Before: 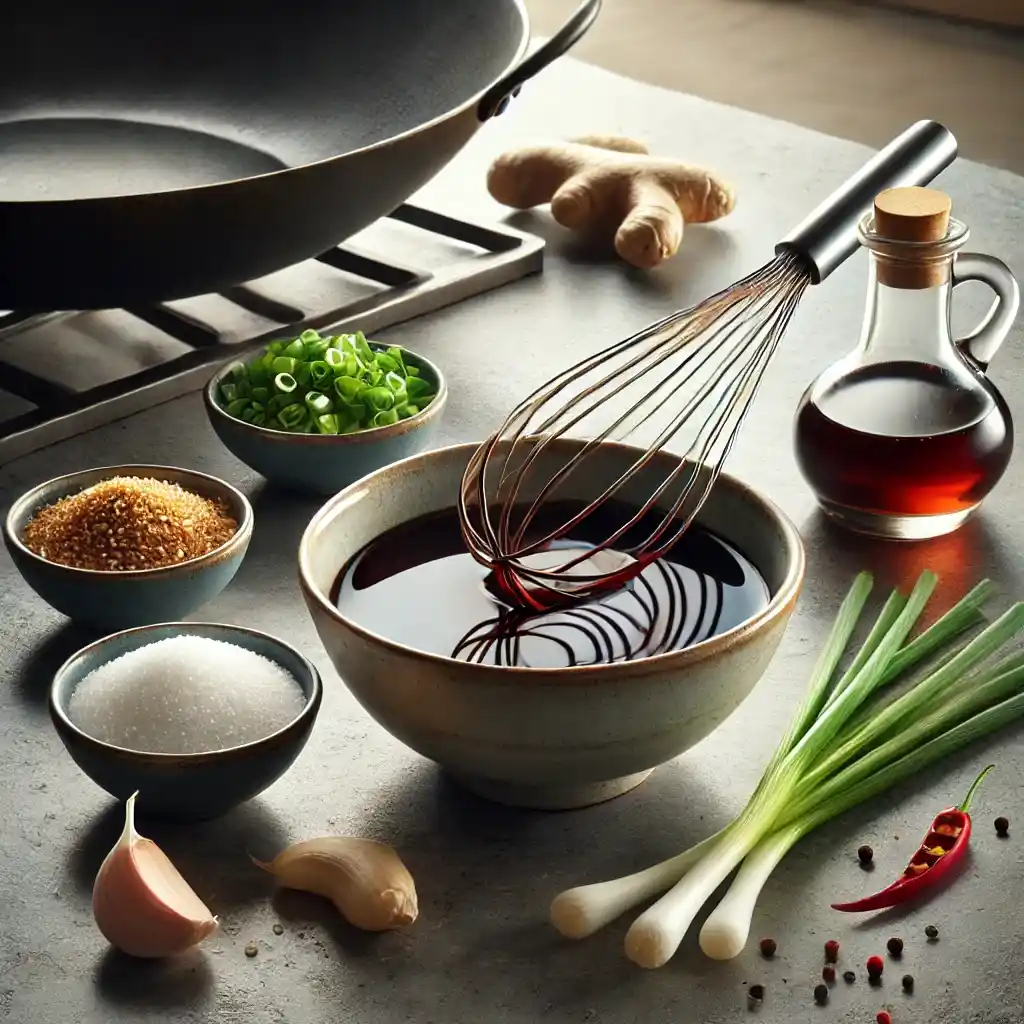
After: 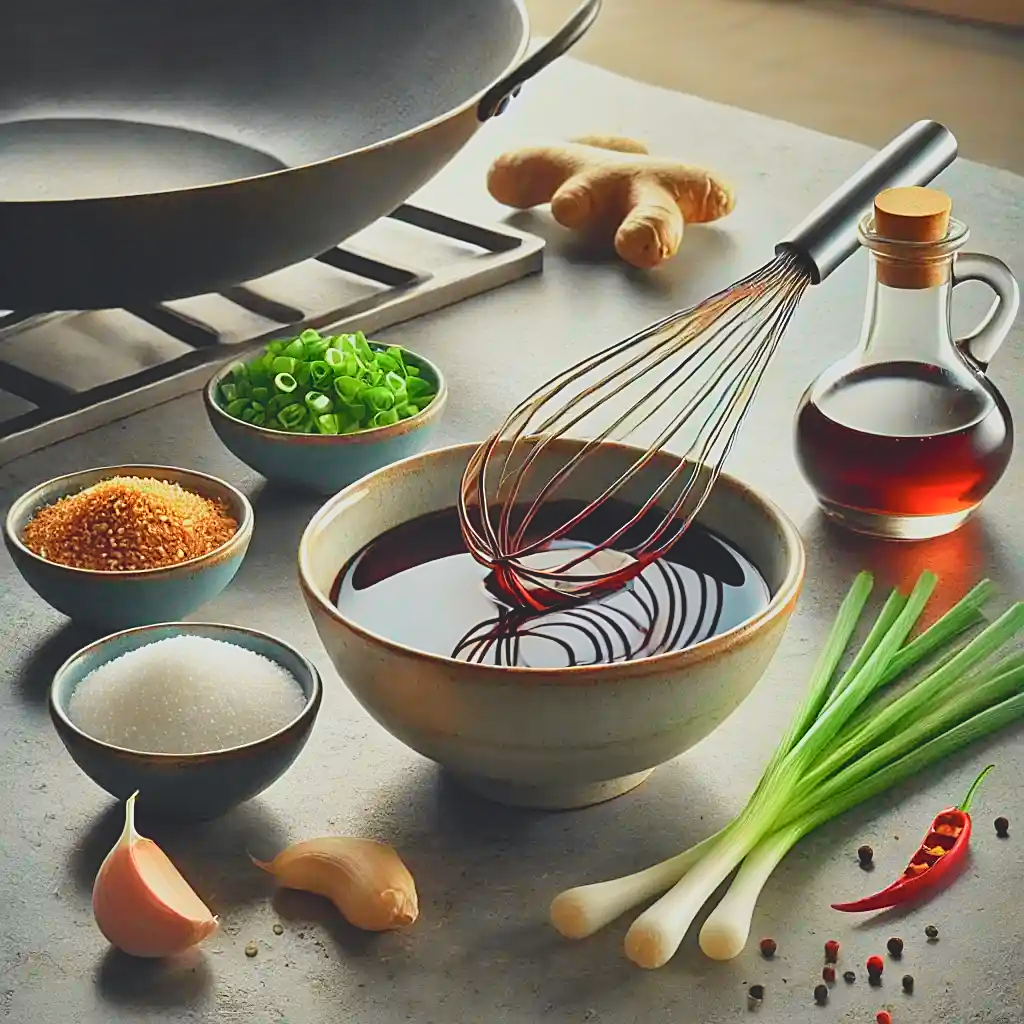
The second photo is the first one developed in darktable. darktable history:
contrast brightness saturation: contrast -0.28
sharpen: on, module defaults
tone curve: curves: ch0 [(0, 0) (0.051, 0.047) (0.102, 0.099) (0.228, 0.275) (0.432, 0.535) (0.695, 0.778) (0.908, 0.946) (1, 1)]; ch1 [(0, 0) (0.339, 0.298) (0.402, 0.363) (0.453, 0.421) (0.483, 0.469) (0.494, 0.493) (0.504, 0.501) (0.527, 0.538) (0.563, 0.595) (0.597, 0.632) (1, 1)]; ch2 [(0, 0) (0.48, 0.48) (0.504, 0.5) (0.539, 0.554) (0.59, 0.63) (0.642, 0.684) (0.824, 0.815) (1, 1)], color space Lab, independent channels, preserve colors none
shadows and highlights: shadows 43.71, white point adjustment -1.46, soften with gaussian
